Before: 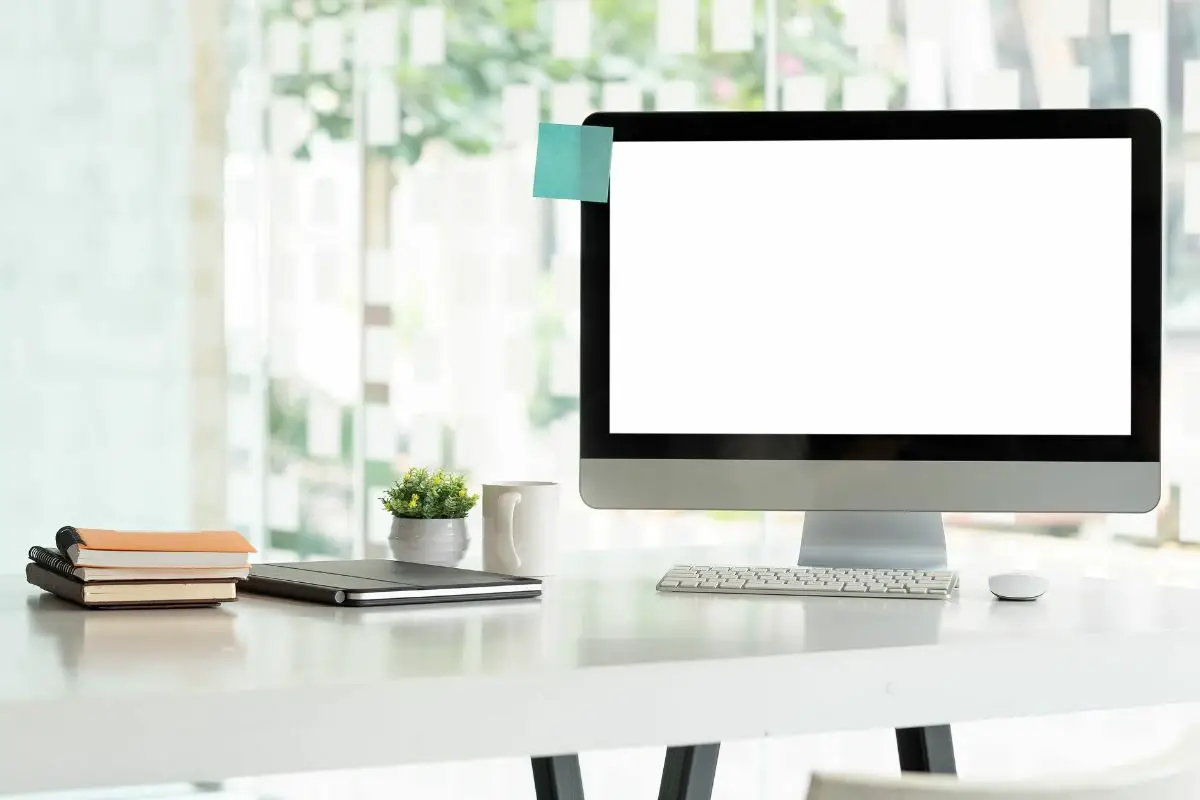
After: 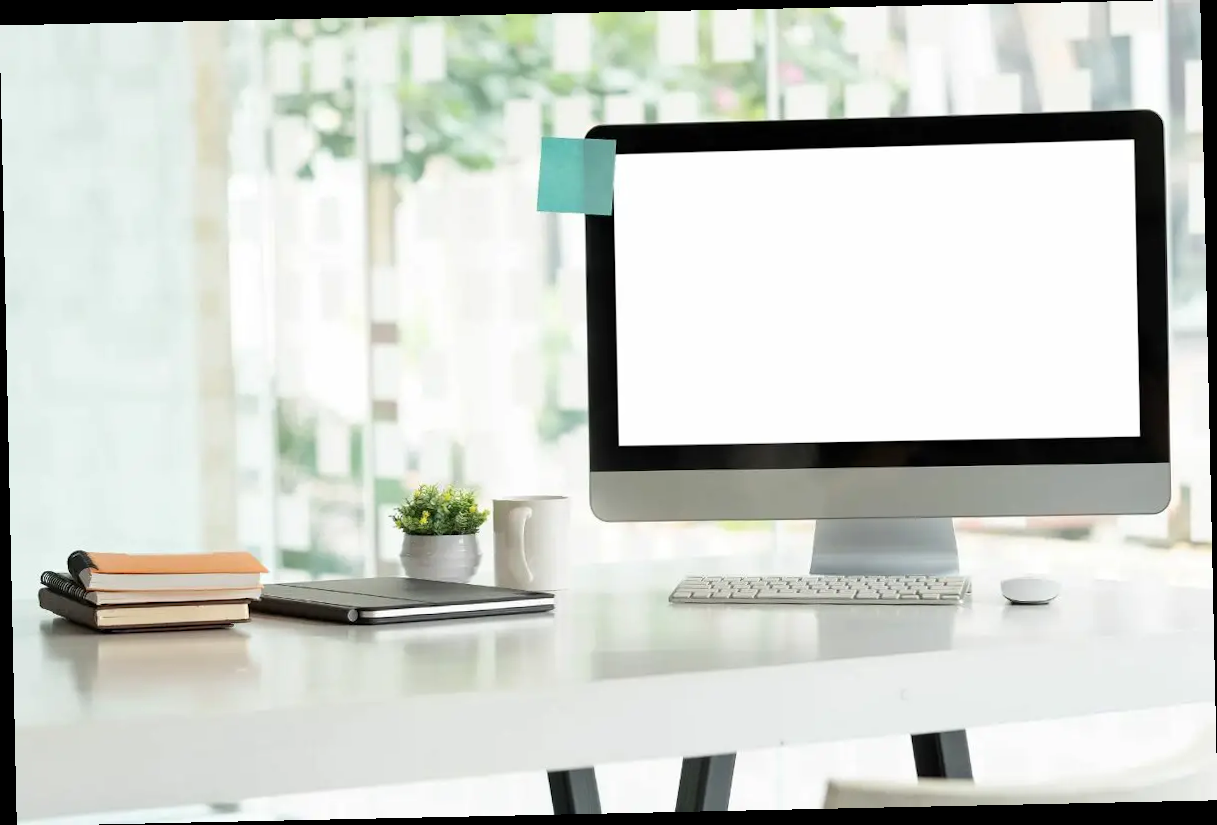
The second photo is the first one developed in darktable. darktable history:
white balance: emerald 1
rotate and perspective: rotation -1.24°, automatic cropping off
